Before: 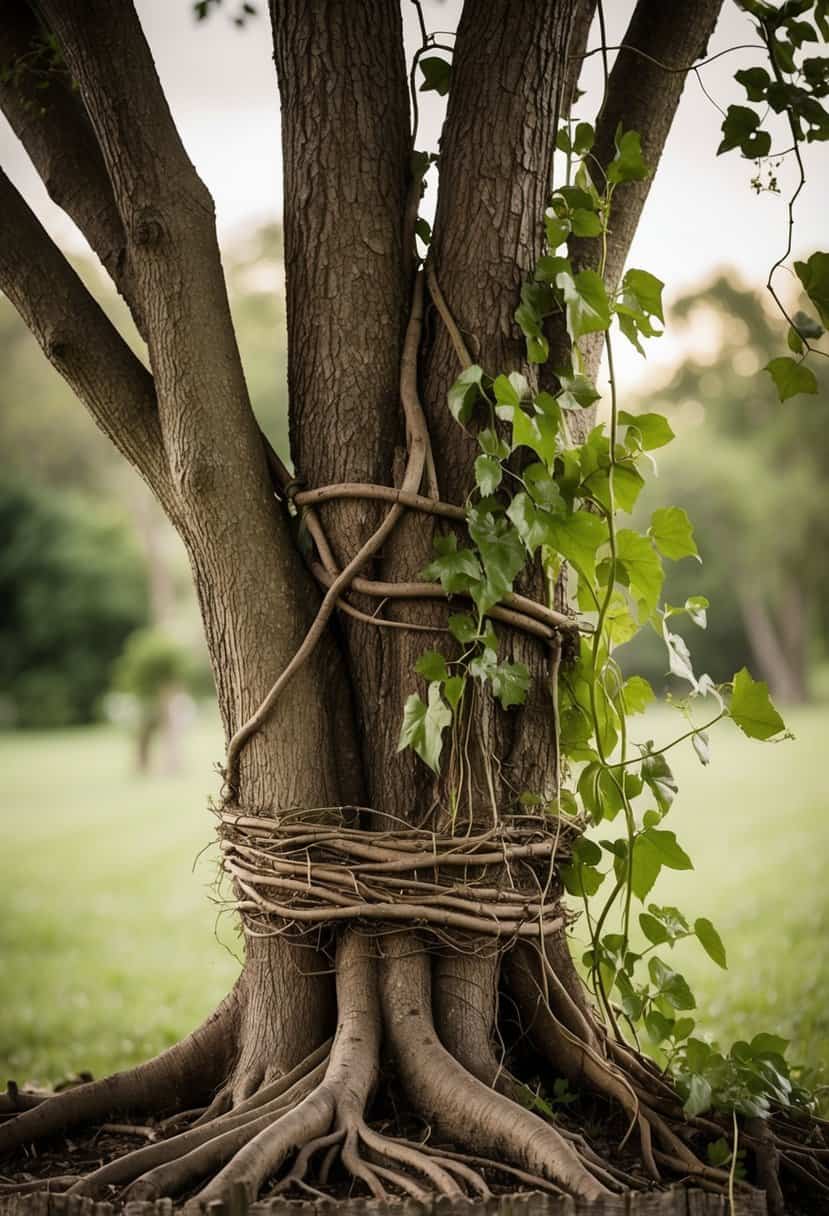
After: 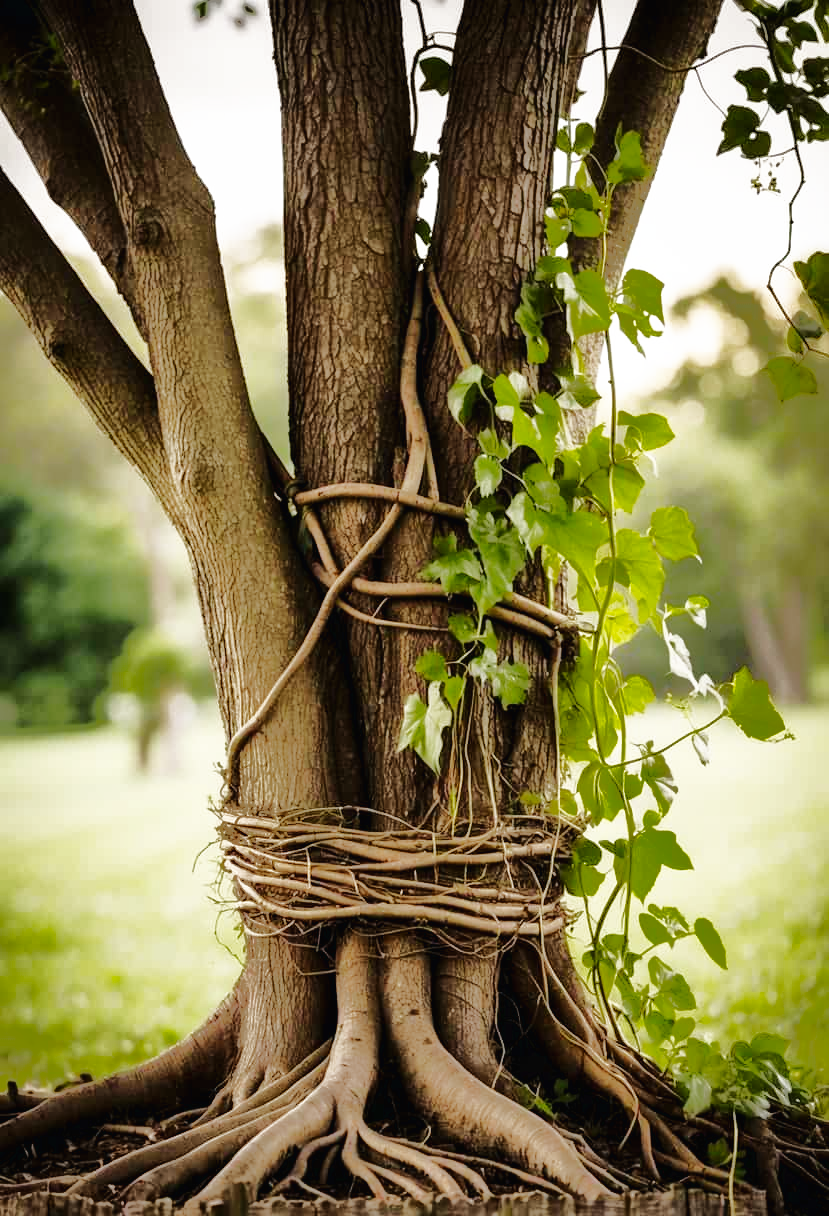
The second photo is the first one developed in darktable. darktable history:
base curve: curves: ch0 [(0, 0.003) (0.001, 0.002) (0.006, 0.004) (0.02, 0.022) (0.048, 0.086) (0.094, 0.234) (0.162, 0.431) (0.258, 0.629) (0.385, 0.8) (0.548, 0.918) (0.751, 0.988) (1, 1)], preserve colors none
shadows and highlights: shadows -19.2, highlights -73.57
